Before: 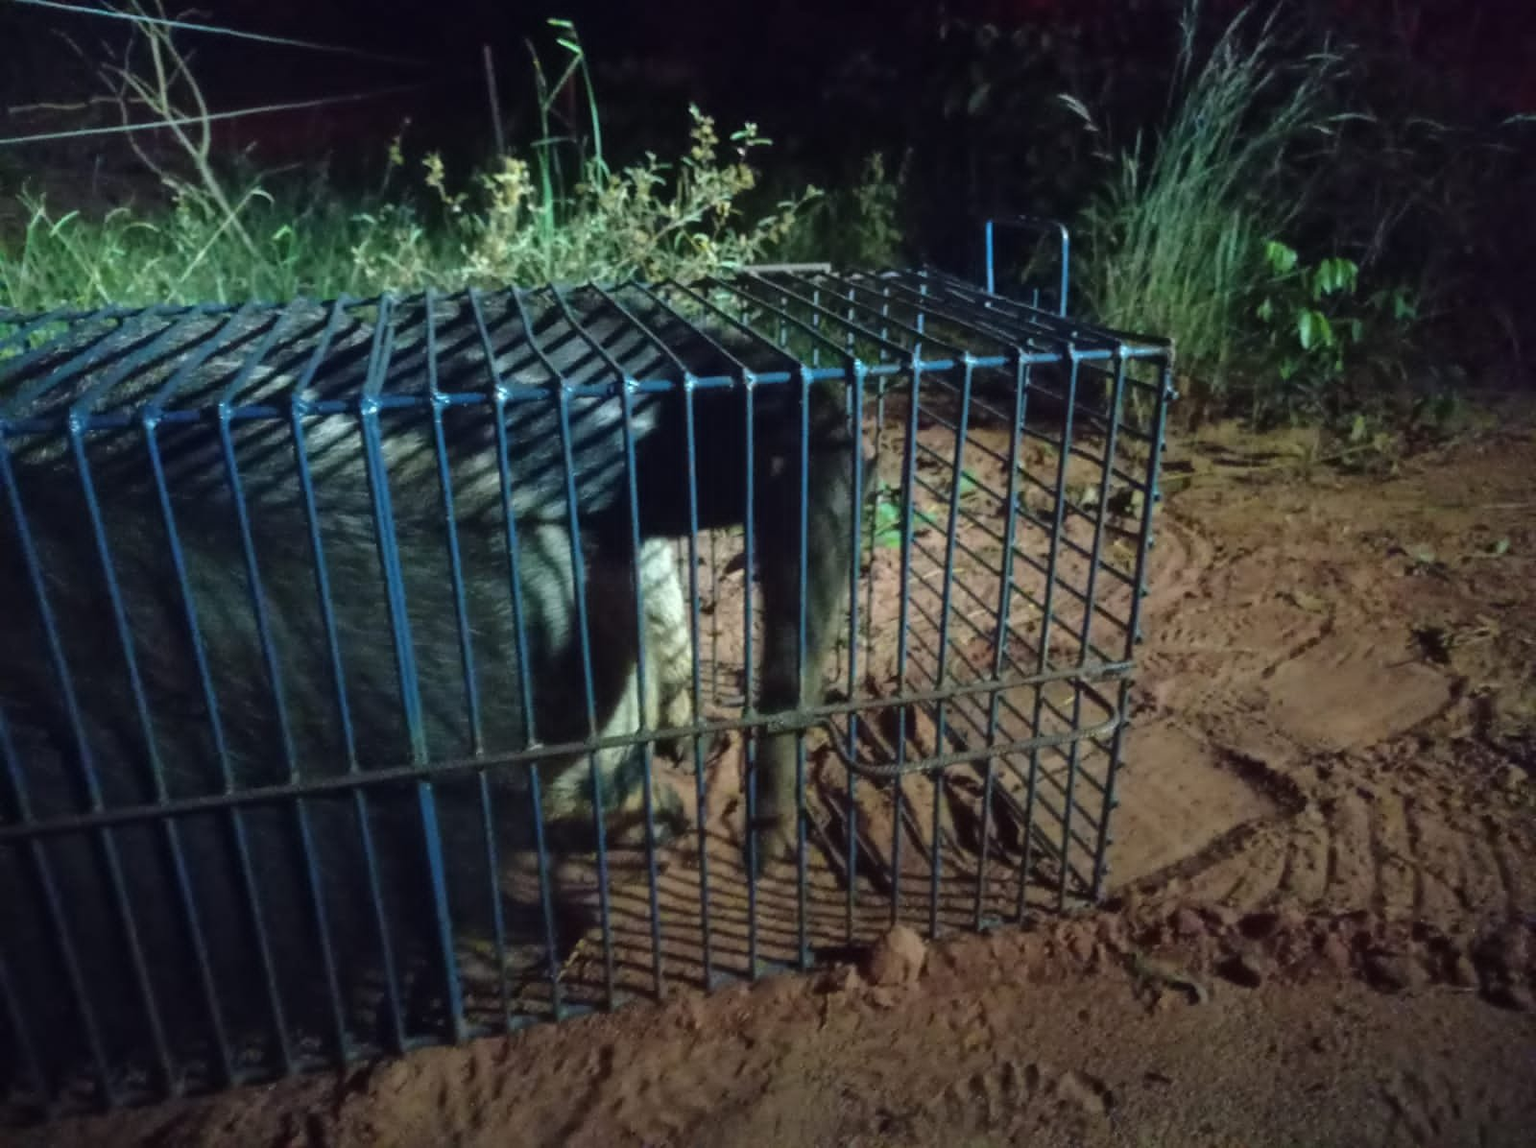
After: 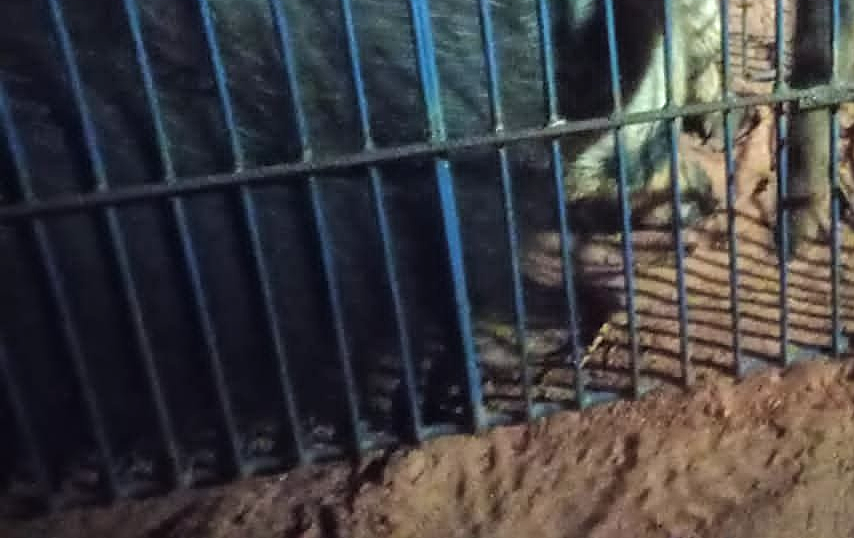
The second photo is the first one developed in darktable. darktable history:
crop and rotate: top 54.778%, right 46.61%, bottom 0.159%
tone equalizer: -7 EV 0.15 EV, -6 EV 0.6 EV, -5 EV 1.15 EV, -4 EV 1.33 EV, -3 EV 1.15 EV, -2 EV 0.6 EV, -1 EV 0.15 EV, mask exposure compensation -0.5 EV
sharpen: on, module defaults
